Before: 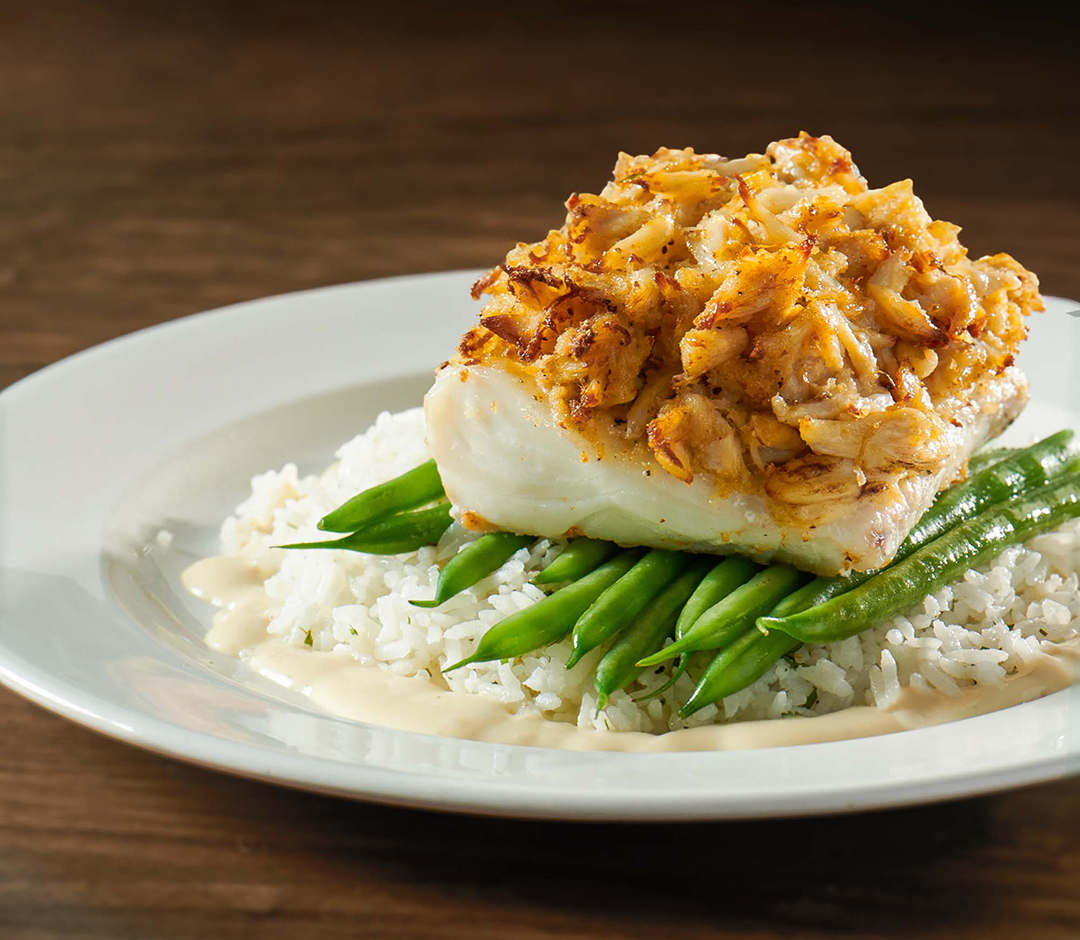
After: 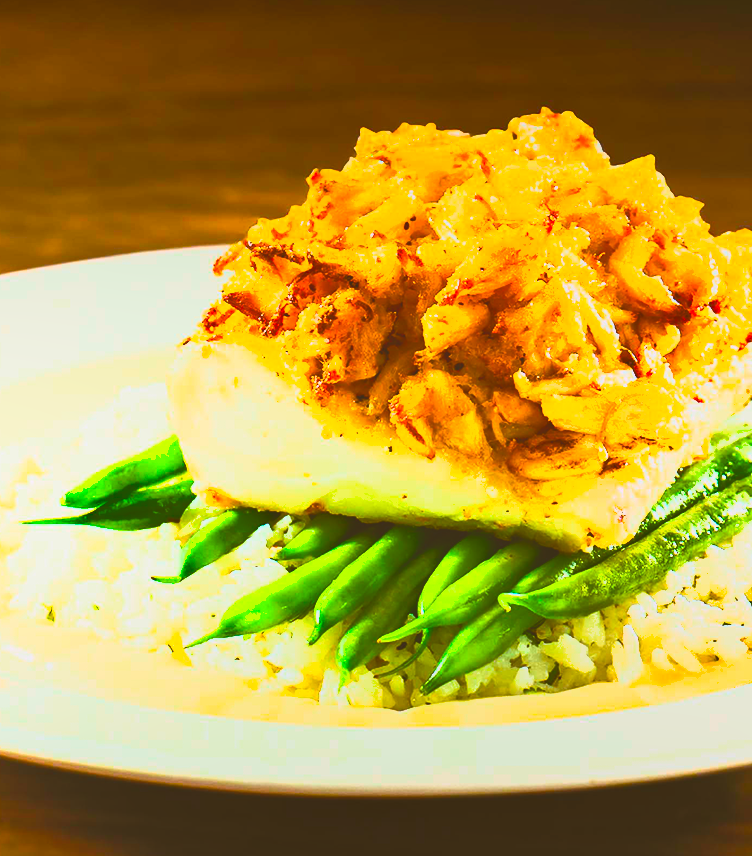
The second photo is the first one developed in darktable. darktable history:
exposure: exposure 1 EV, compensate highlight preservation false
color balance rgb: linear chroma grading › global chroma 15.344%, perceptual saturation grading › global saturation 31.165%, perceptual brilliance grading › highlights 14.489%, perceptual brilliance grading › mid-tones -6.797%, perceptual brilliance grading › shadows -26.682%, global vibrance 20%
color correction: highlights a* -0.543, highlights b* 0.163, shadows a* 5.22, shadows b* 20.19
local contrast: detail 72%
crop and rotate: left 23.963%, top 2.663%, right 6.403%, bottom 6.227%
contrast brightness saturation: contrast -0.101, brightness 0.054, saturation 0.083
shadows and highlights: soften with gaussian
tone equalizer: -8 EV -0.73 EV, -7 EV -0.679 EV, -6 EV -0.592 EV, -5 EV -0.383 EV, -3 EV 0.398 EV, -2 EV 0.6 EV, -1 EV 0.683 EV, +0 EV 0.751 EV, edges refinement/feathering 500, mask exposure compensation -1.57 EV, preserve details no
